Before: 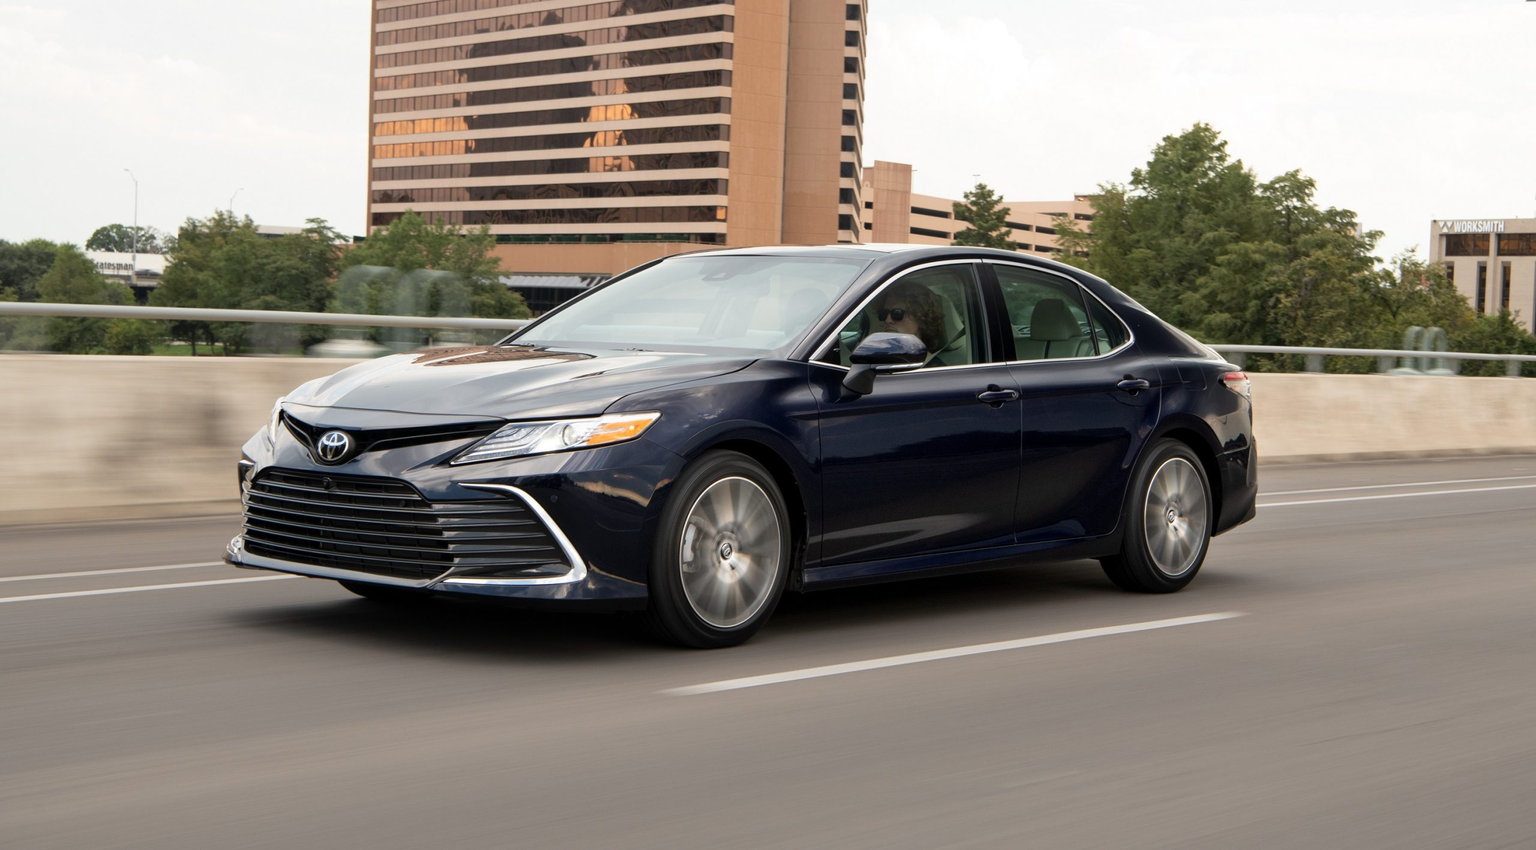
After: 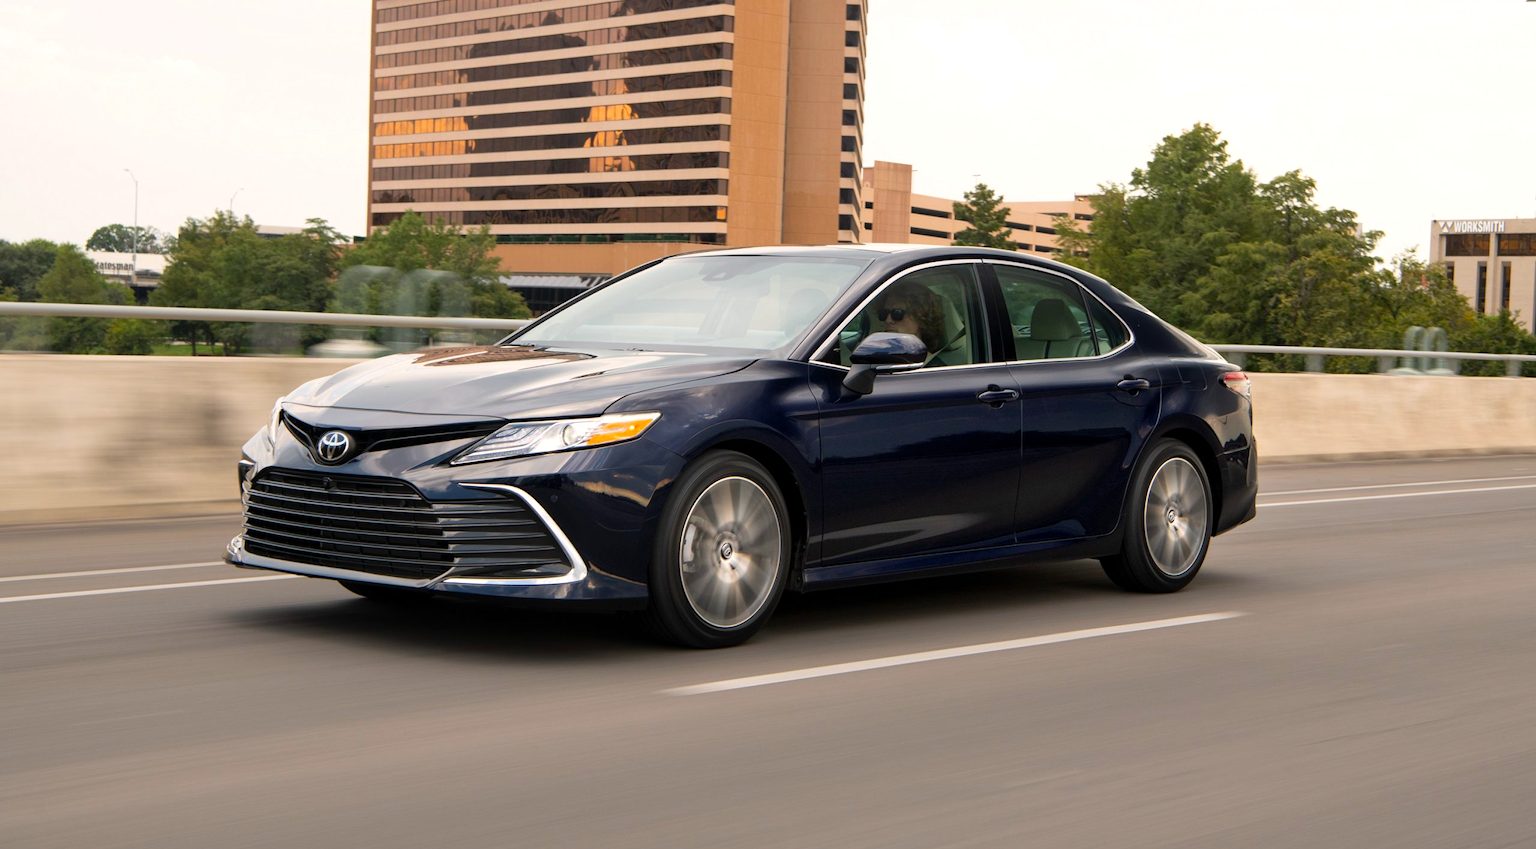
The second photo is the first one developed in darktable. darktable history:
color balance rgb: highlights gain › luminance 7.032%, highlights gain › chroma 0.996%, highlights gain › hue 47.63°, perceptual saturation grading › global saturation 30.398%
